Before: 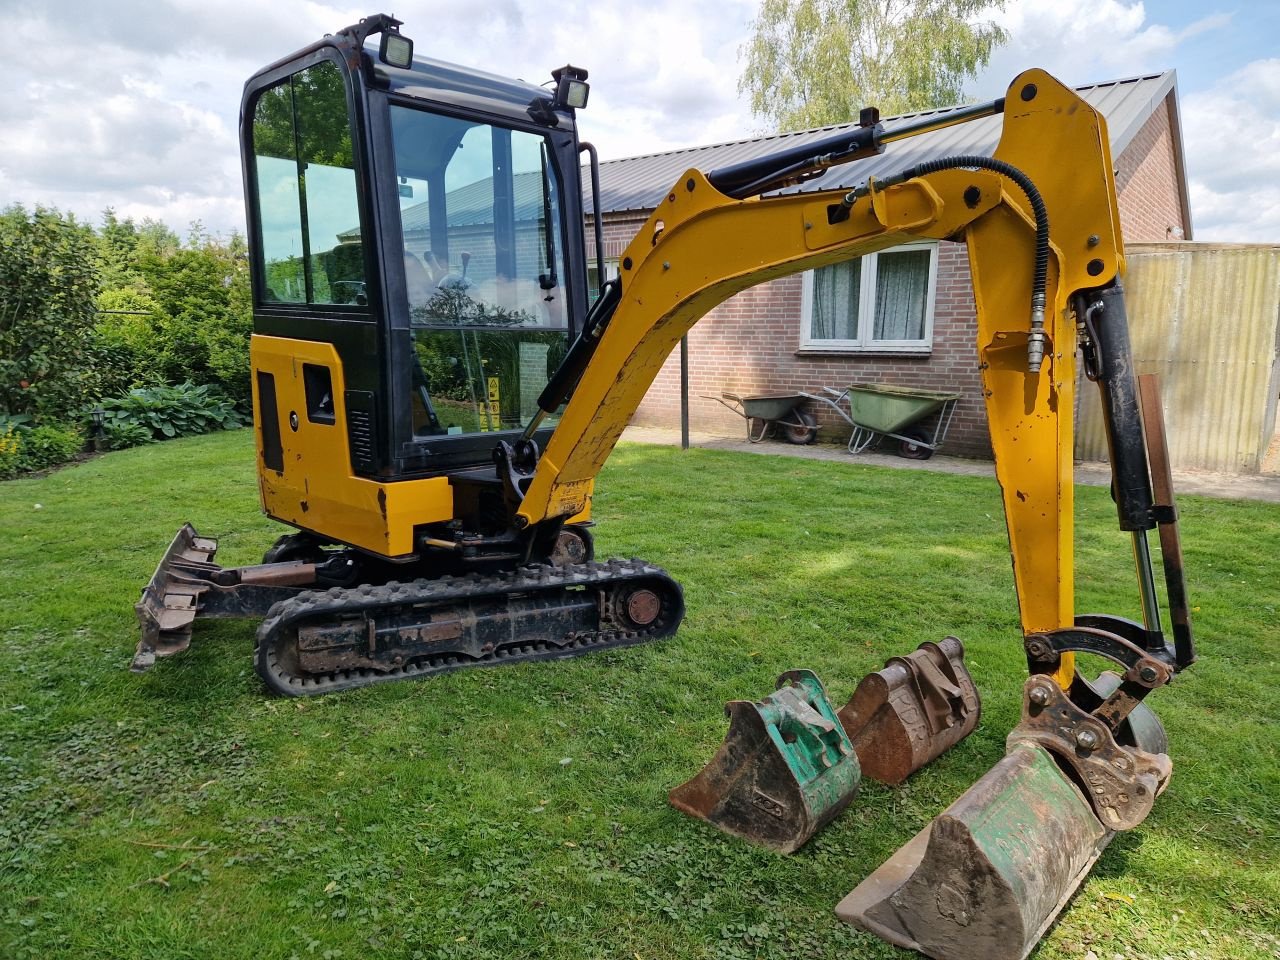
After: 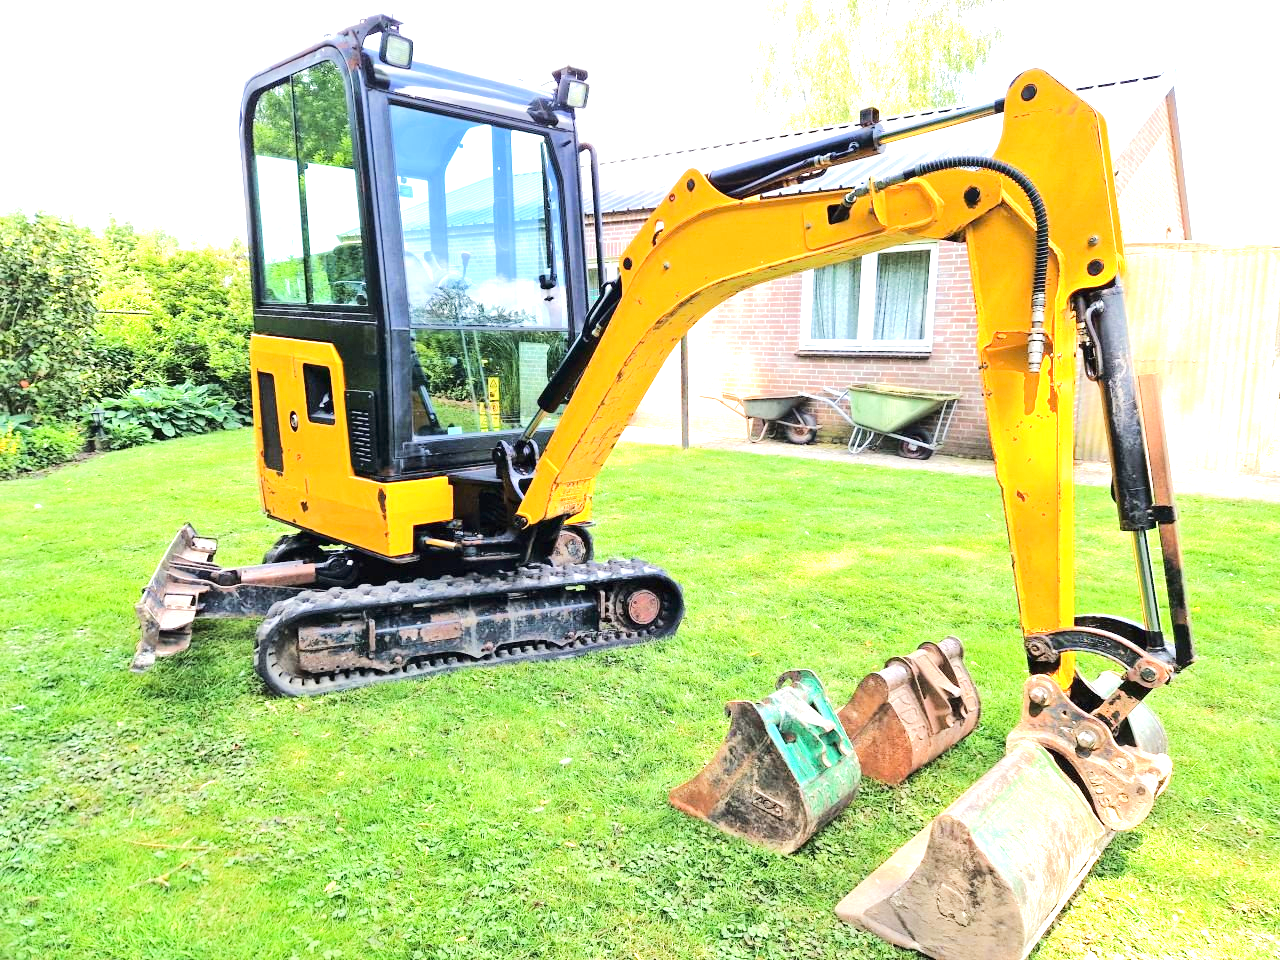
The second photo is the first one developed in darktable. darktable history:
exposure: black level correction 0, exposure 1.619 EV, compensate exposure bias true, compensate highlight preservation false
tone equalizer: -7 EV 0.151 EV, -6 EV 0.582 EV, -5 EV 1.18 EV, -4 EV 1.33 EV, -3 EV 1.18 EV, -2 EV 0.6 EV, -1 EV 0.164 EV, edges refinement/feathering 500, mask exposure compensation -1.57 EV, preserve details no
